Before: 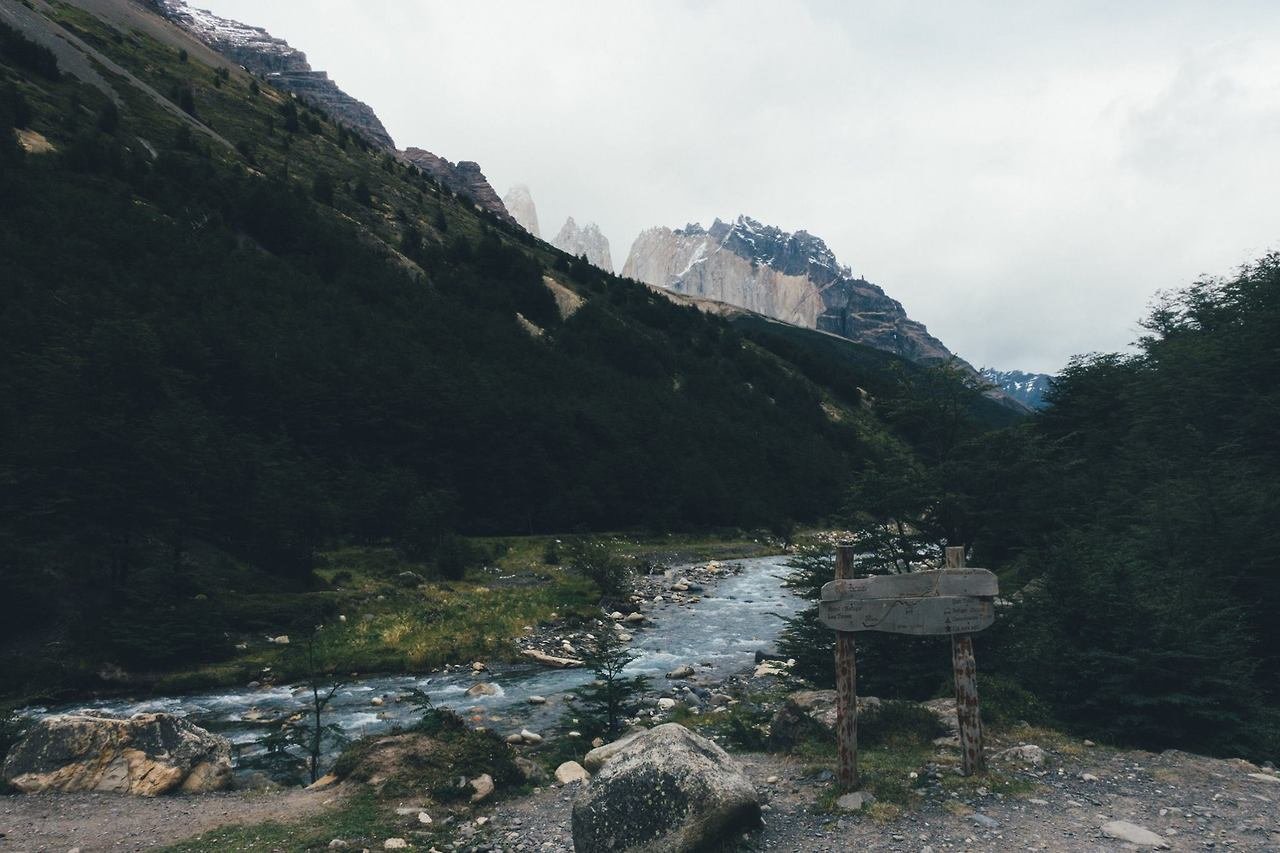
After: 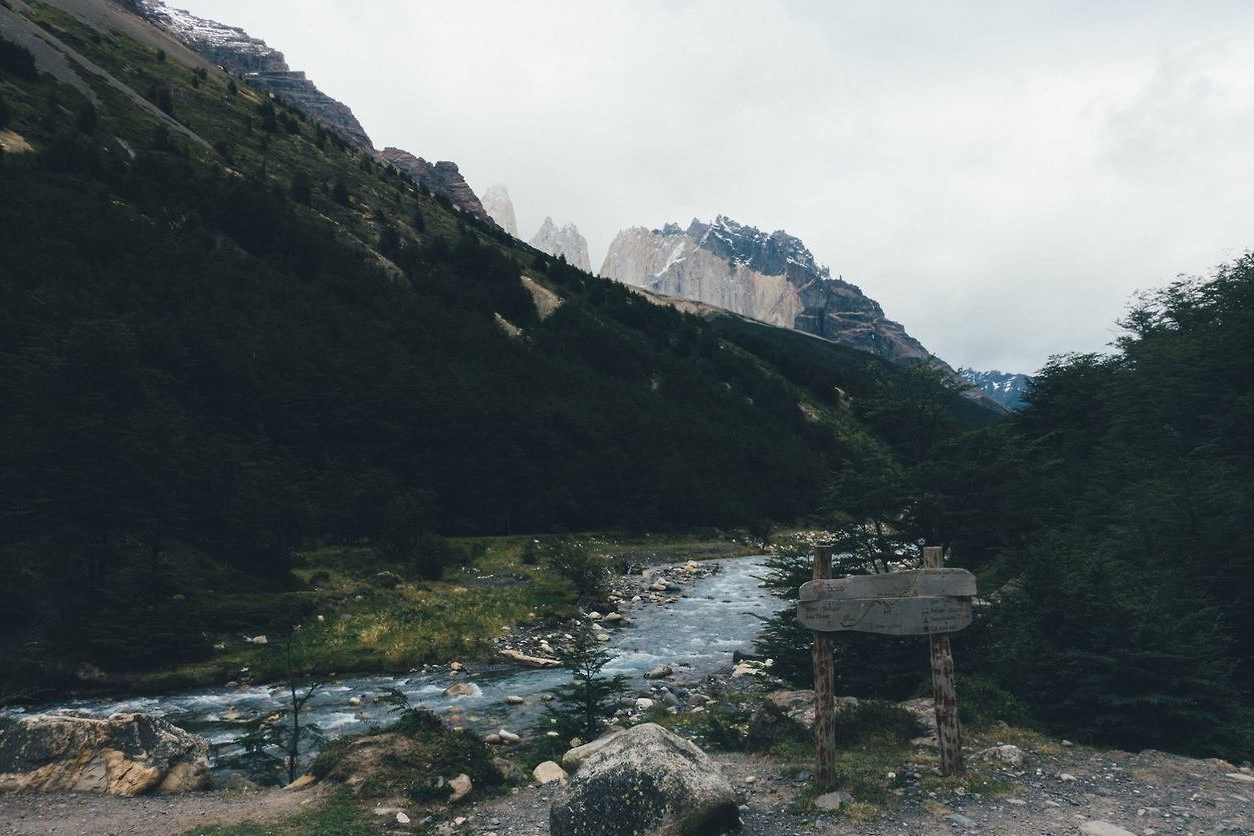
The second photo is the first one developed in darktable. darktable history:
crop: left 1.73%, right 0.288%, bottom 1.886%
